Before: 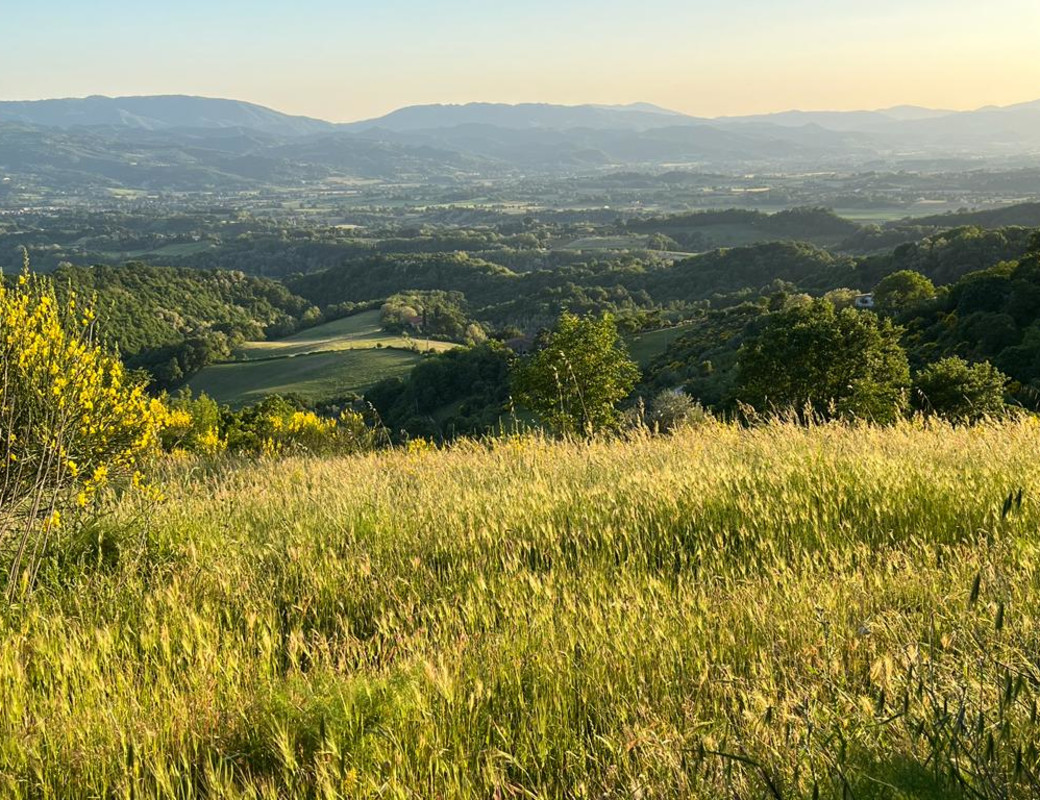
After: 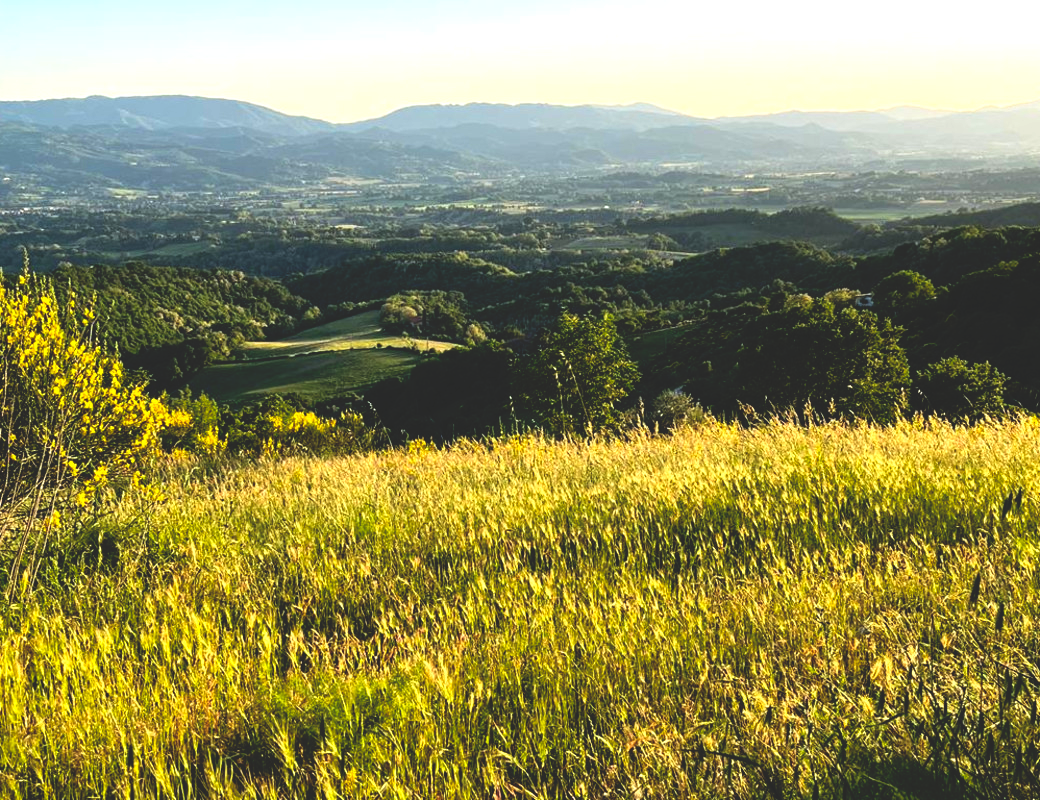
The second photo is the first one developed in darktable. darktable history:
exposure: black level correction 0, exposure 0.5 EV, compensate highlight preservation false
base curve: curves: ch0 [(0, 0.02) (0.083, 0.036) (1, 1)], preserve colors none
